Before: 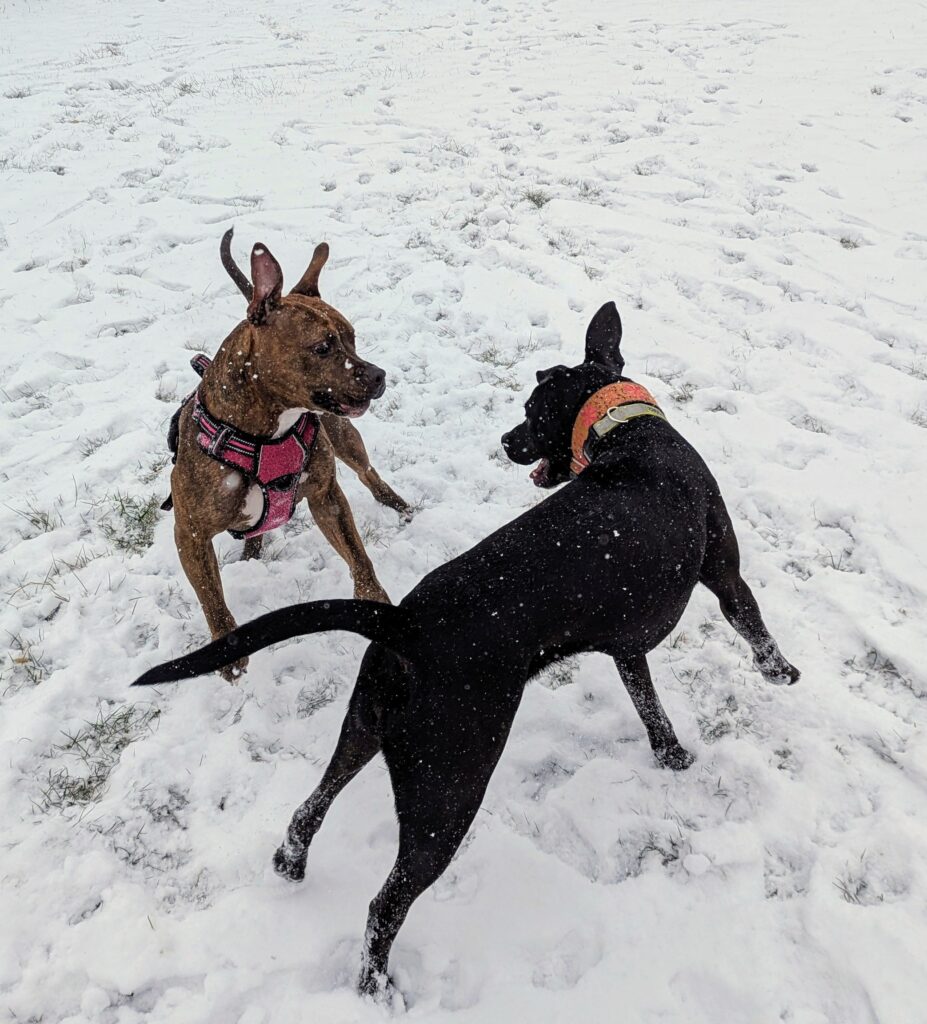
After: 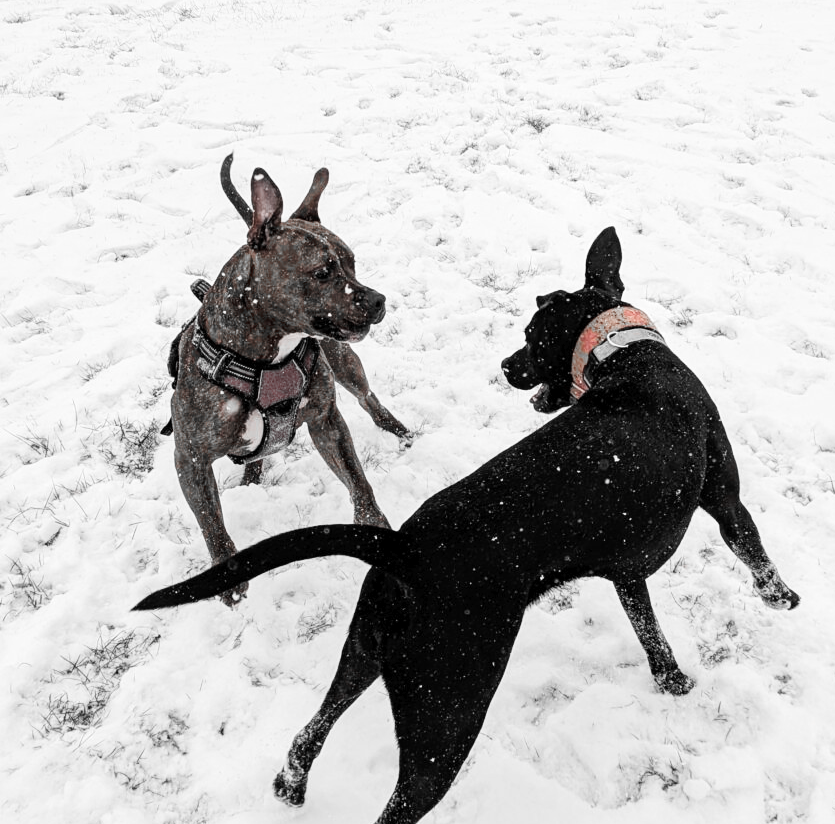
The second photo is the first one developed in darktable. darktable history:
exposure: black level correction 0.001, exposure 0.194 EV, compensate highlight preservation false
color zones: curves: ch1 [(0, 0.006) (0.094, 0.285) (0.171, 0.001) (0.429, 0.001) (0.571, 0.003) (0.714, 0.004) (0.857, 0.004) (1, 0.006)]
tone curve: curves: ch0 [(0, 0) (0.003, 0.01) (0.011, 0.015) (0.025, 0.023) (0.044, 0.038) (0.069, 0.058) (0.1, 0.093) (0.136, 0.134) (0.177, 0.176) (0.224, 0.221) (0.277, 0.282) (0.335, 0.36) (0.399, 0.438) (0.468, 0.54) (0.543, 0.632) (0.623, 0.724) (0.709, 0.814) (0.801, 0.885) (0.898, 0.947) (1, 1)], preserve colors none
crop: top 7.392%, right 9.837%, bottom 12.099%
